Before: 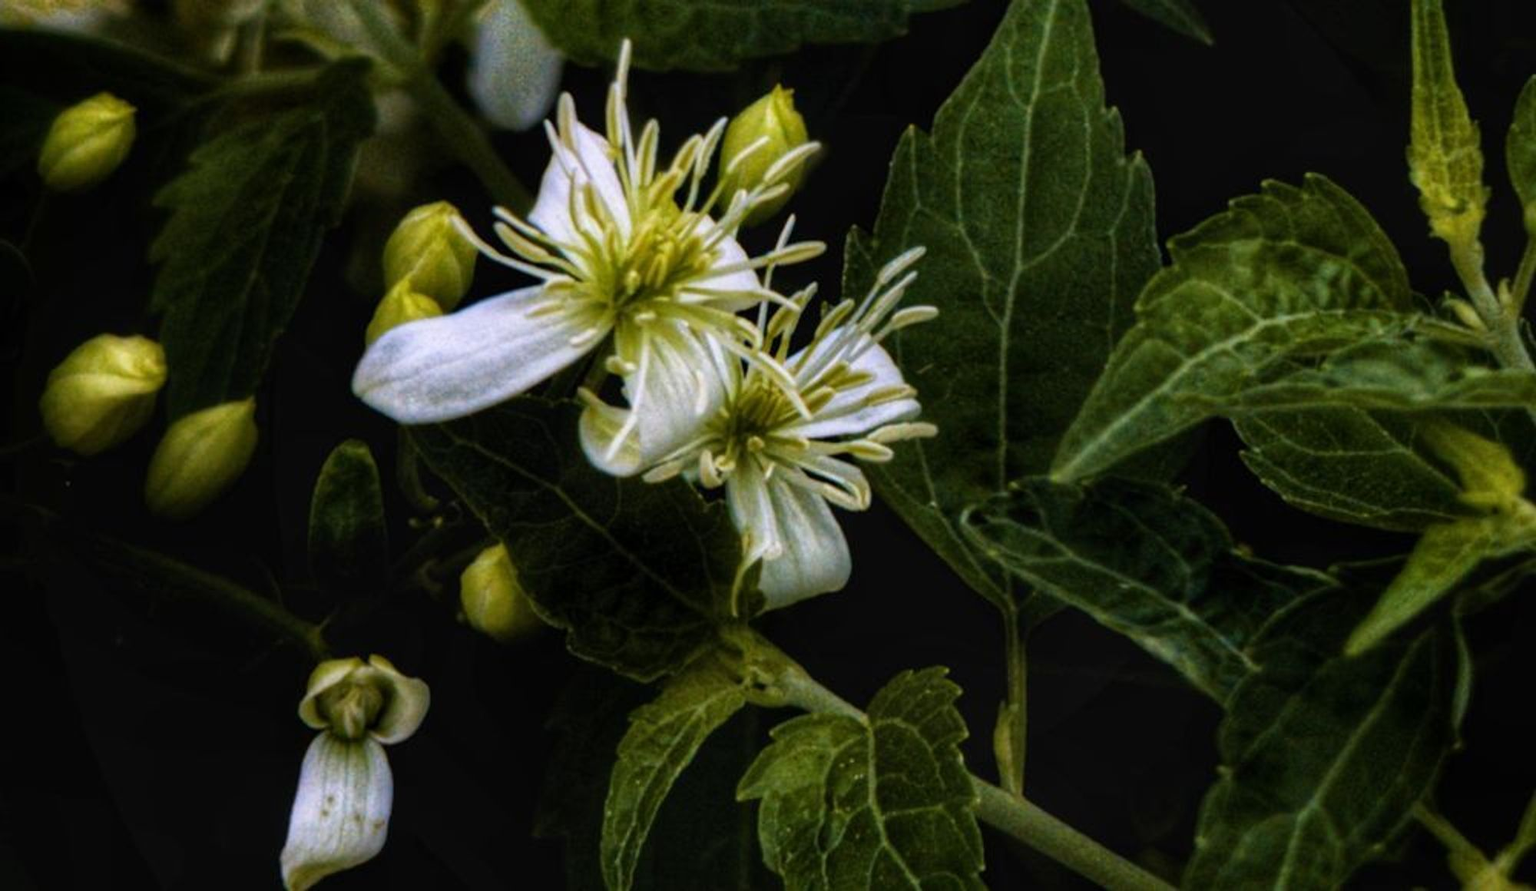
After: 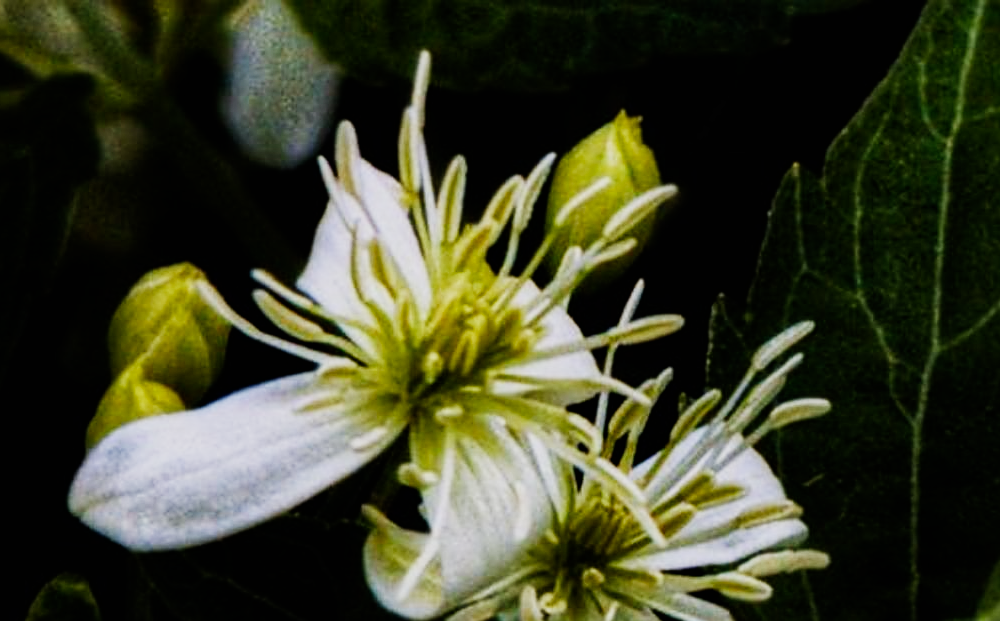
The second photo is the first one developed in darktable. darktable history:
sigmoid: contrast 1.8, skew -0.2, preserve hue 0%, red attenuation 0.1, red rotation 0.035, green attenuation 0.1, green rotation -0.017, blue attenuation 0.15, blue rotation -0.052, base primaries Rec2020
sharpen: on, module defaults
crop: left 19.556%, right 30.401%, bottom 46.458%
